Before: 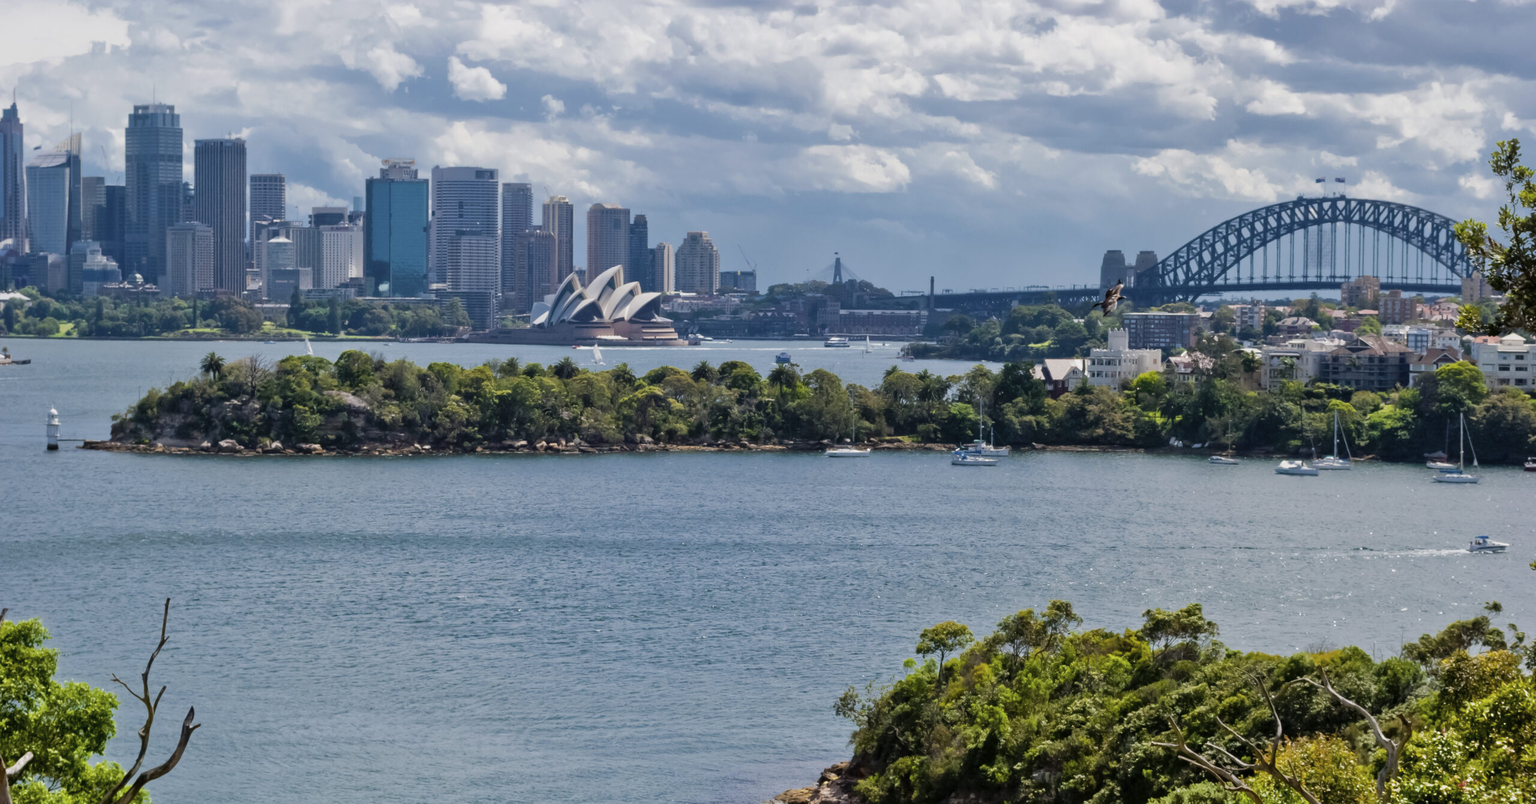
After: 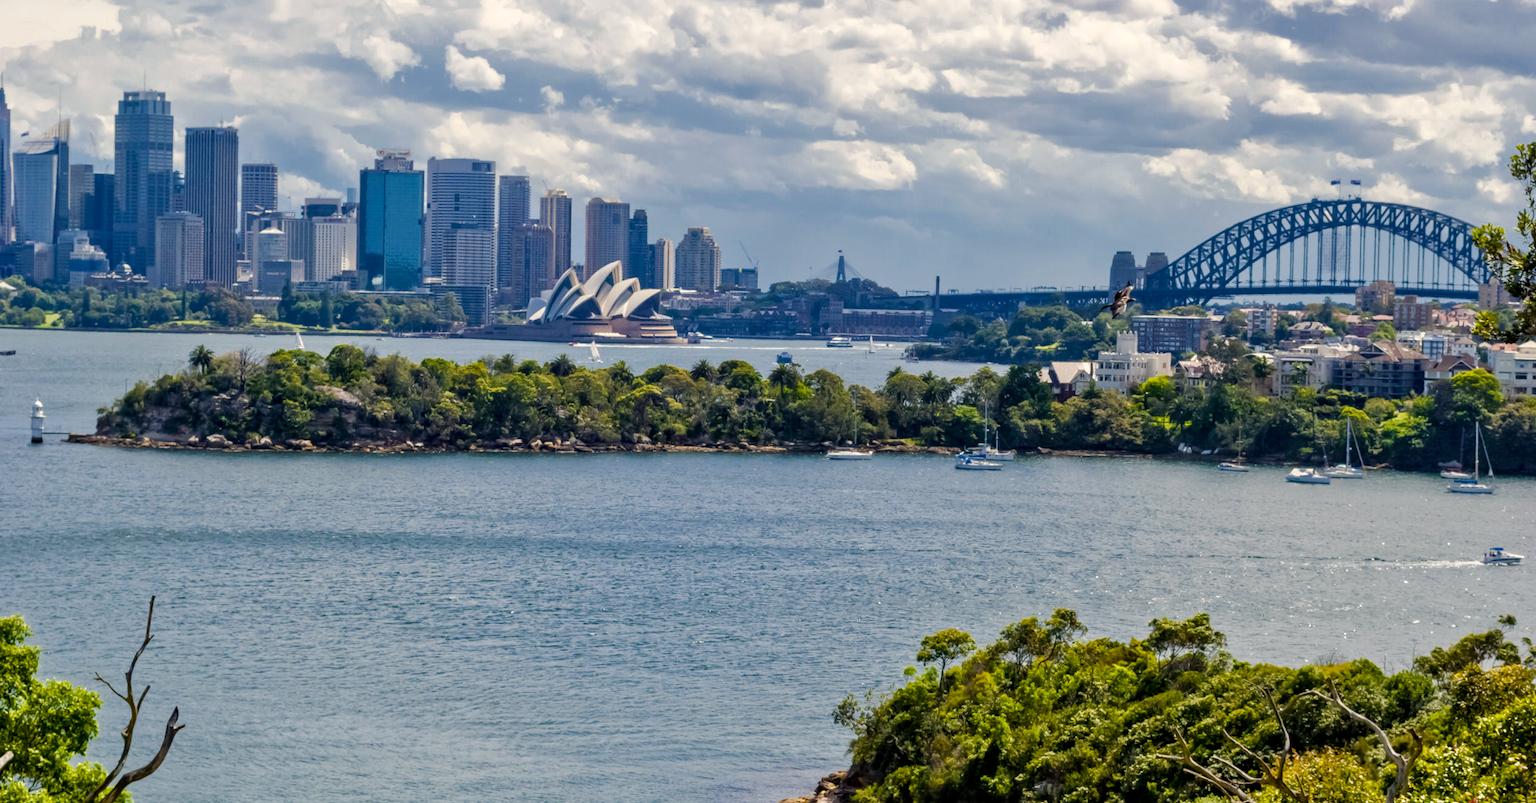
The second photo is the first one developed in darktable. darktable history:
crop and rotate: angle -0.654°
exposure: exposure 0.154 EV, compensate exposure bias true, compensate highlight preservation false
local contrast: detail 130%
color balance rgb: shadows lift › chroma 1.906%, shadows lift › hue 263.22°, highlights gain › chroma 3.043%, highlights gain › hue 76.44°, linear chroma grading › global chroma 1.548%, linear chroma grading › mid-tones -1.065%, perceptual saturation grading › global saturation 27.495%, perceptual saturation grading › highlights -27.864%, perceptual saturation grading › mid-tones 15.735%, perceptual saturation grading › shadows 33.455%
